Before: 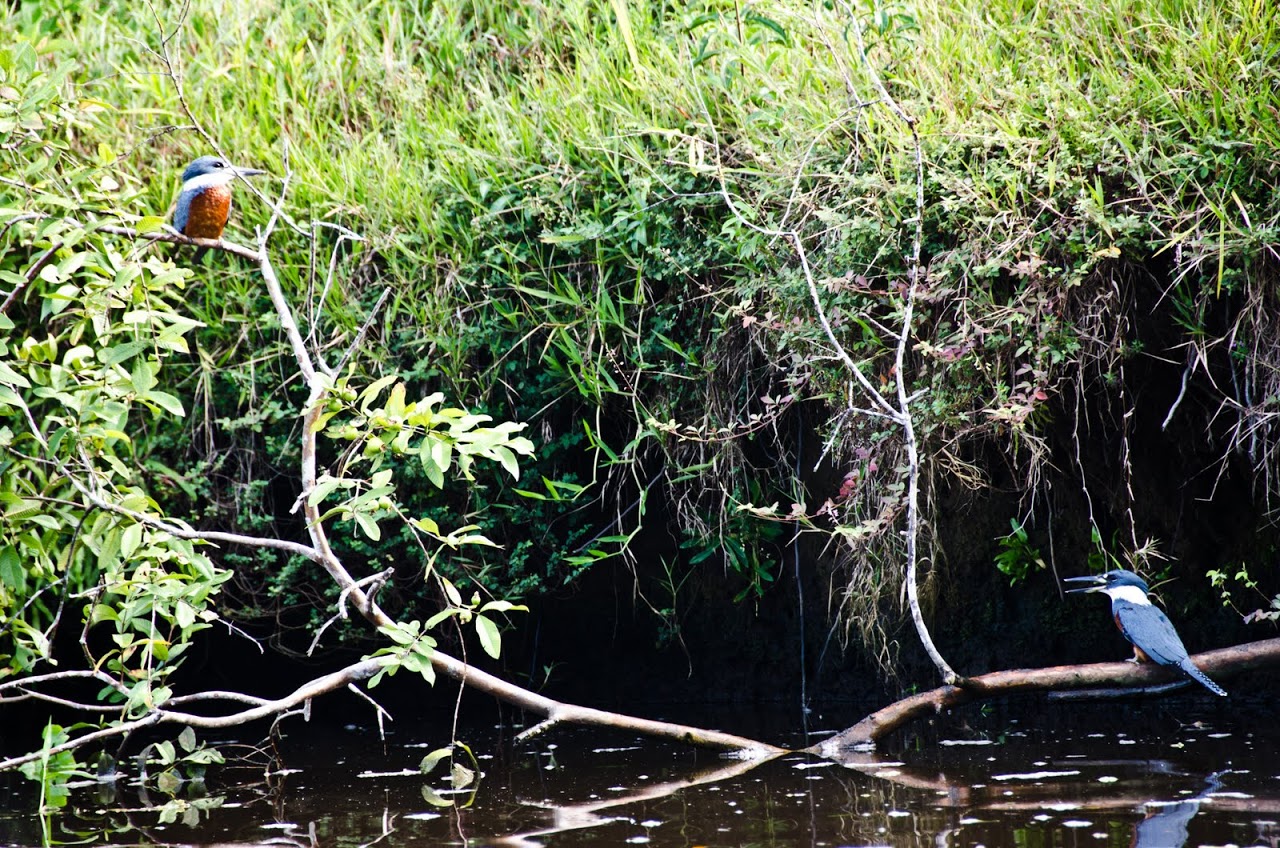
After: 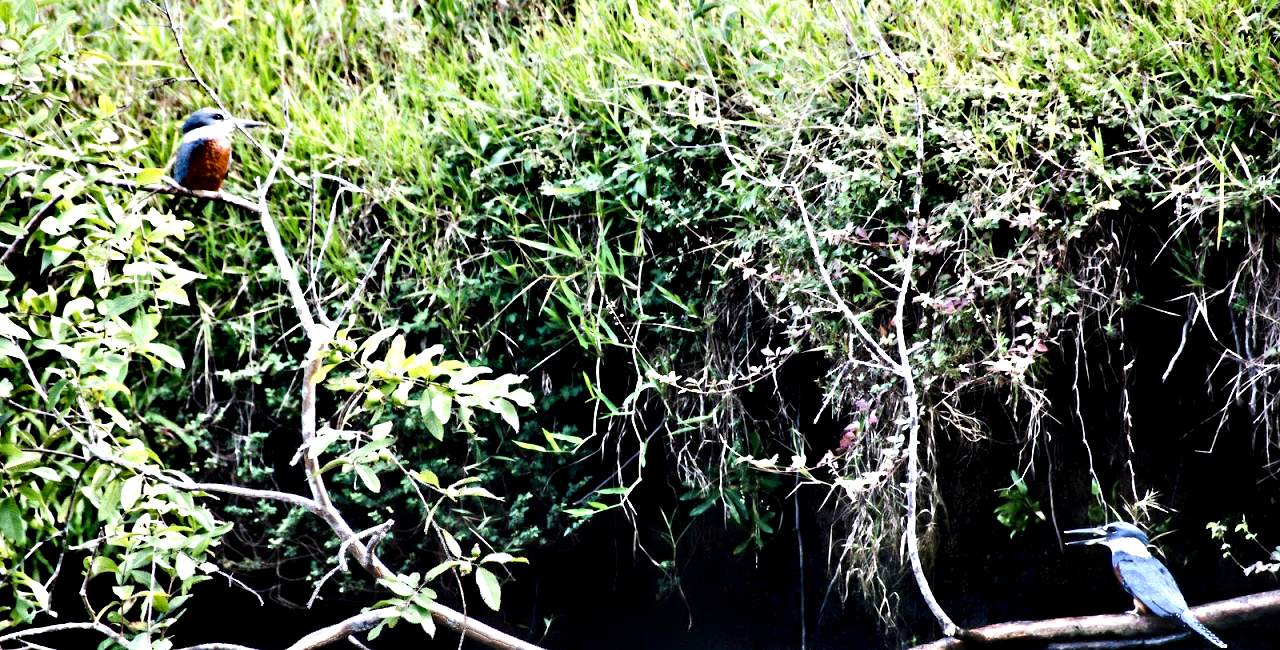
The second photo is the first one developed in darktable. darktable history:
crop: top 5.667%, bottom 17.637%
contrast equalizer: y [[0.783, 0.666, 0.575, 0.77, 0.556, 0.501], [0.5 ×6], [0.5 ×6], [0, 0.02, 0.272, 0.399, 0.062, 0], [0 ×6]]
white balance: red 0.984, blue 1.059
